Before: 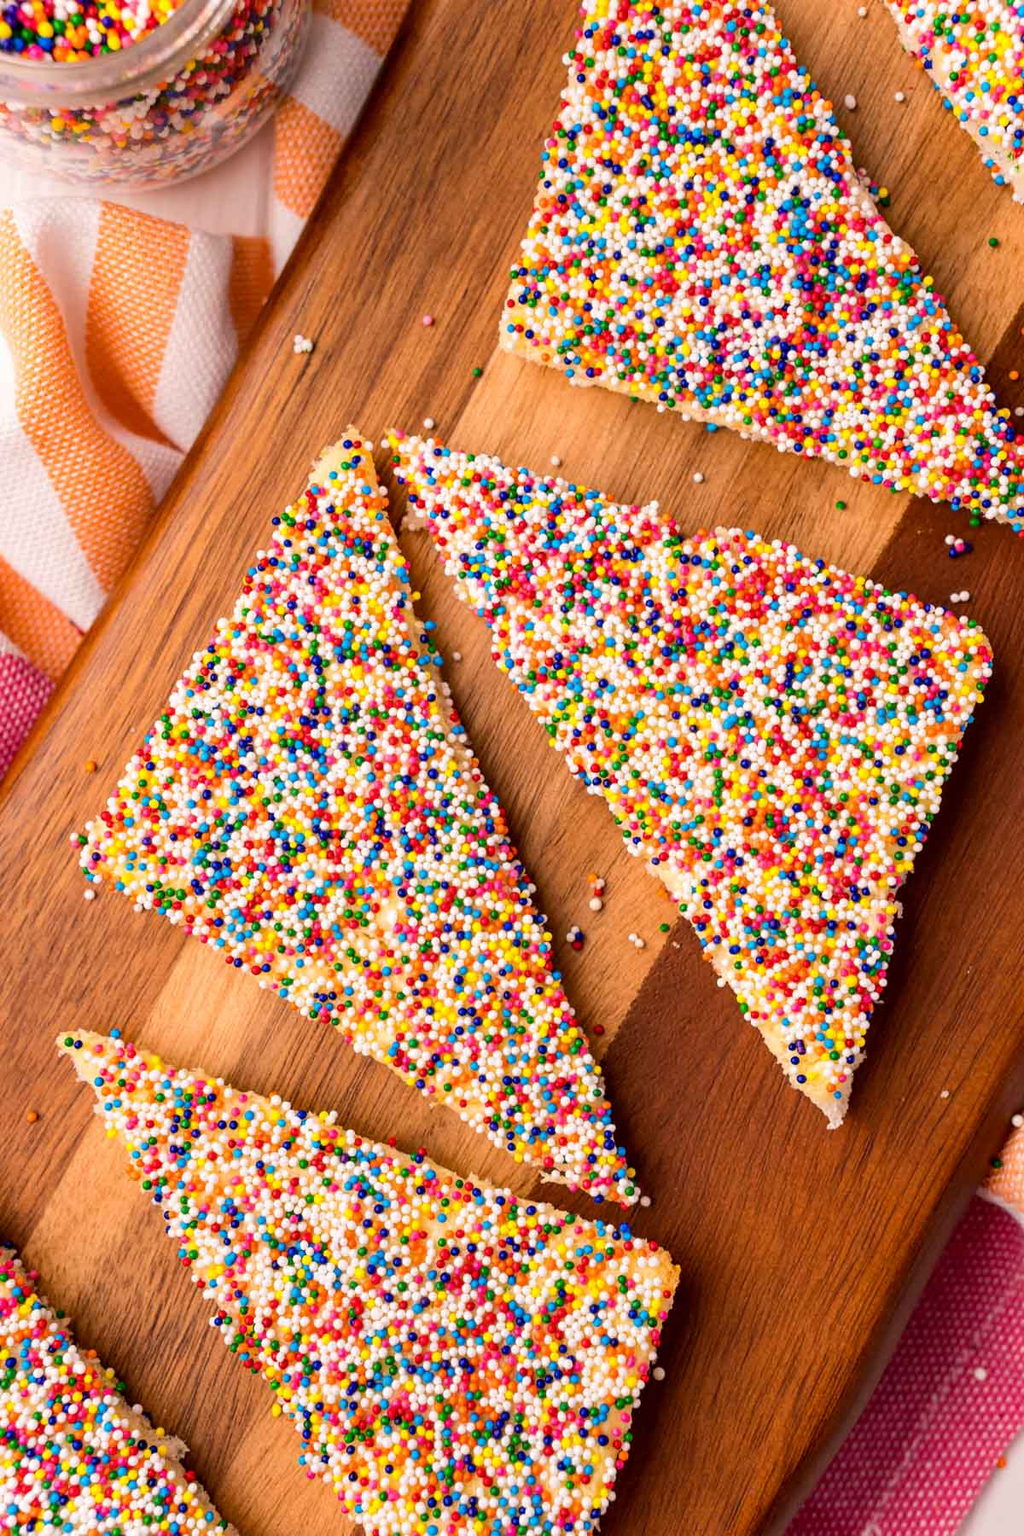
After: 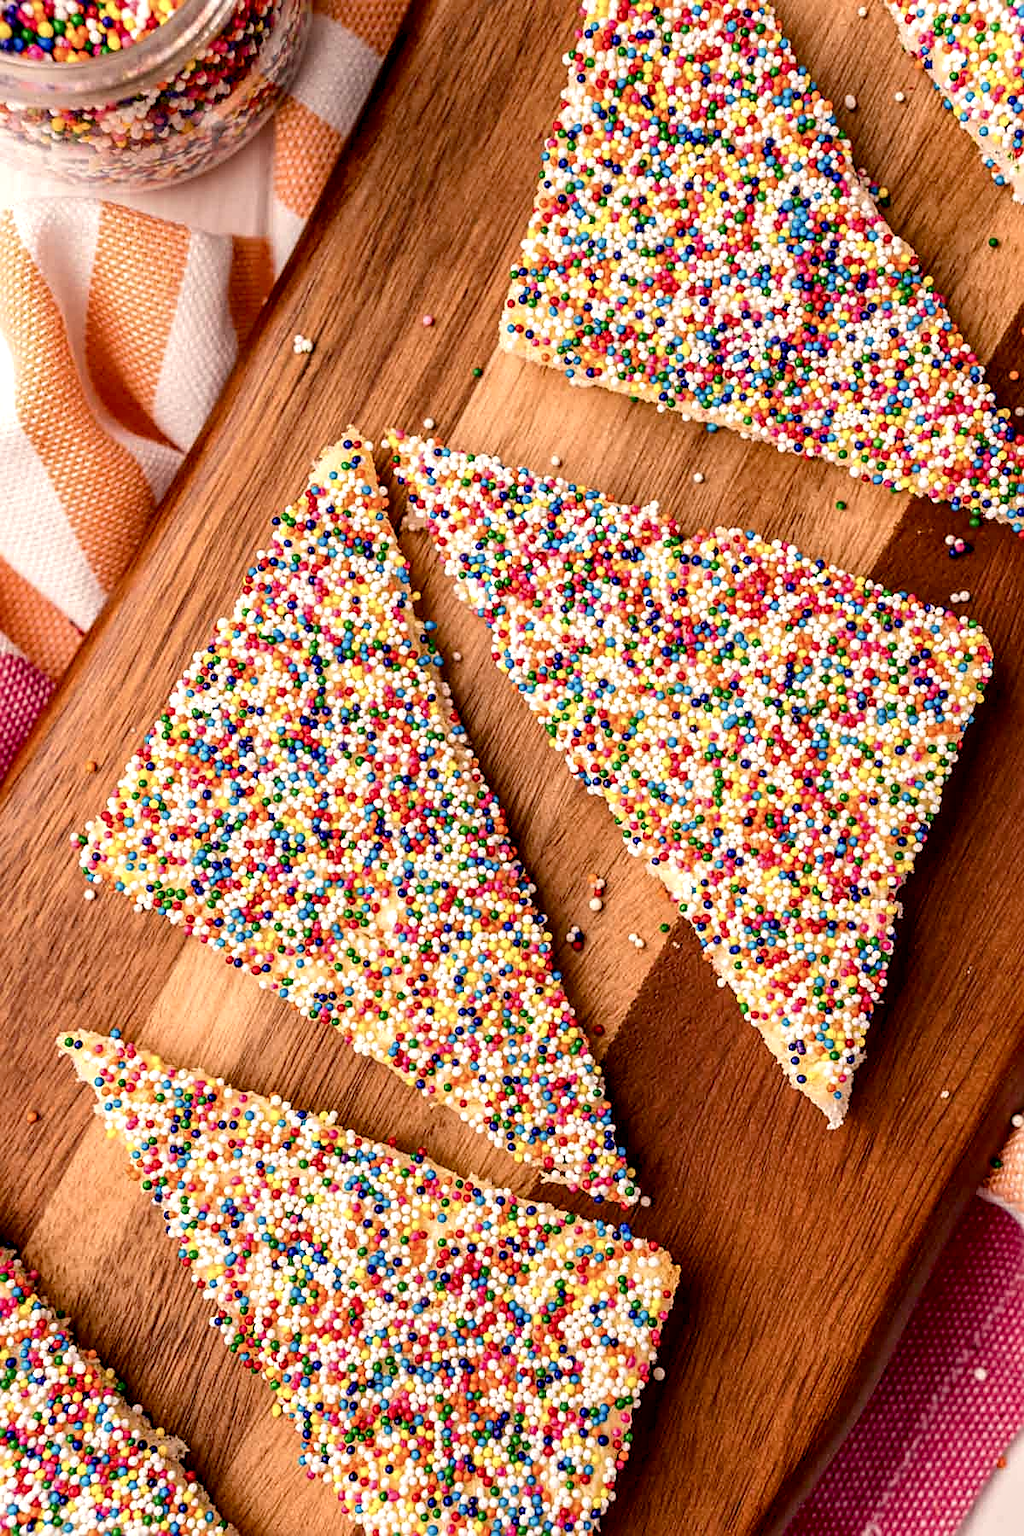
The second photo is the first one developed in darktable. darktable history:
local contrast: detail 150%
color balance rgb: shadows lift › hue 84.85°, highlights gain › chroma 2.005%, highlights gain › hue 73.87°, linear chroma grading › shadows -2.235%, linear chroma grading › highlights -14.724%, linear chroma grading › global chroma -9.377%, linear chroma grading › mid-tones -10.331%, perceptual saturation grading › global saturation 15.257%, perceptual saturation grading › highlights -19.335%, perceptual saturation grading › shadows 20.246%, global vibrance 20%
sharpen: amount 0.489
